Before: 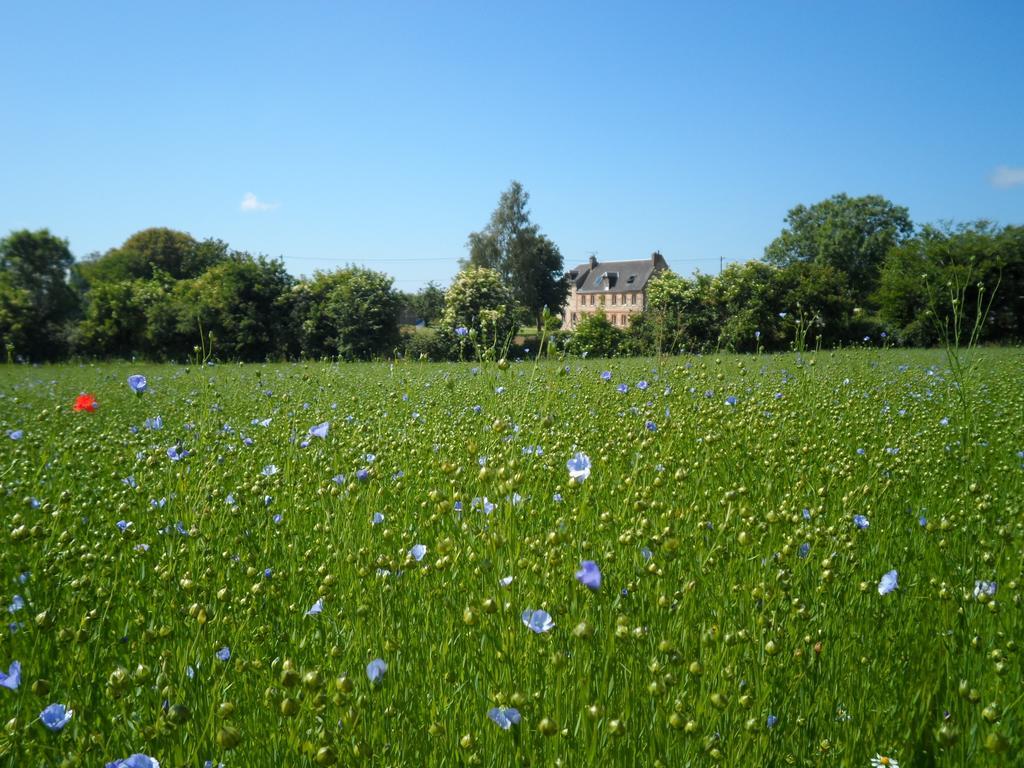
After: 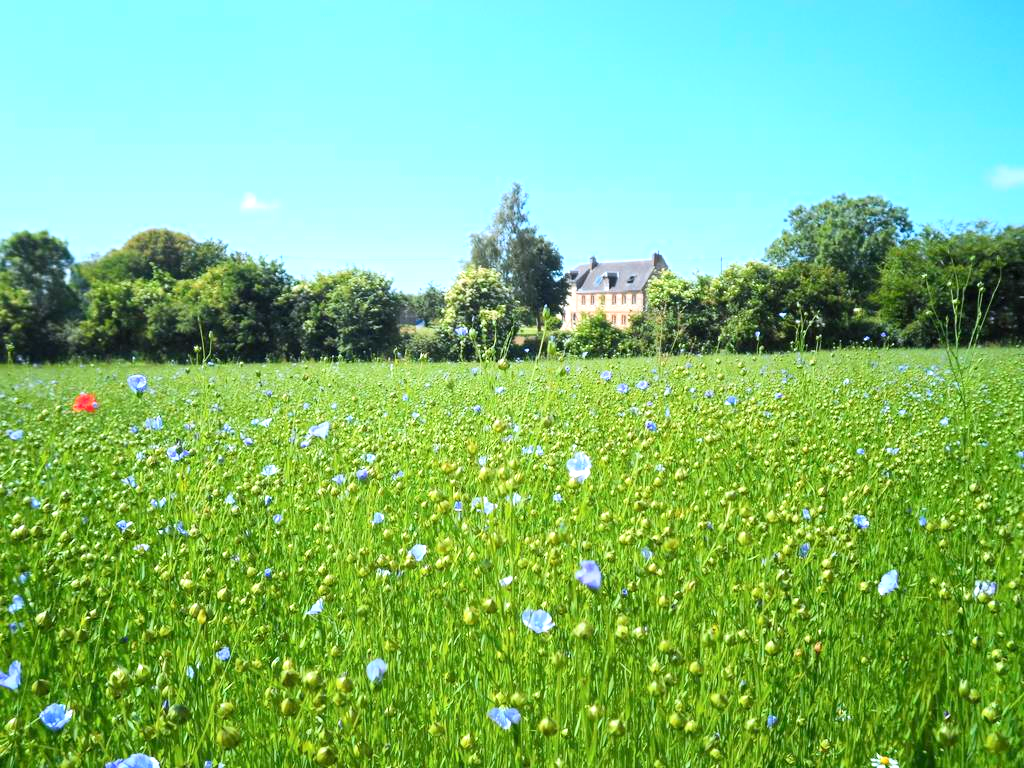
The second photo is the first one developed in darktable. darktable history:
contrast brightness saturation: contrast 0.2, brightness 0.157, saturation 0.224
color calibration: illuminant as shot in camera, x 0.358, y 0.373, temperature 4628.91 K, gamut compression 1.65
exposure: black level correction 0, exposure 0.936 EV, compensate exposure bias true, compensate highlight preservation false
